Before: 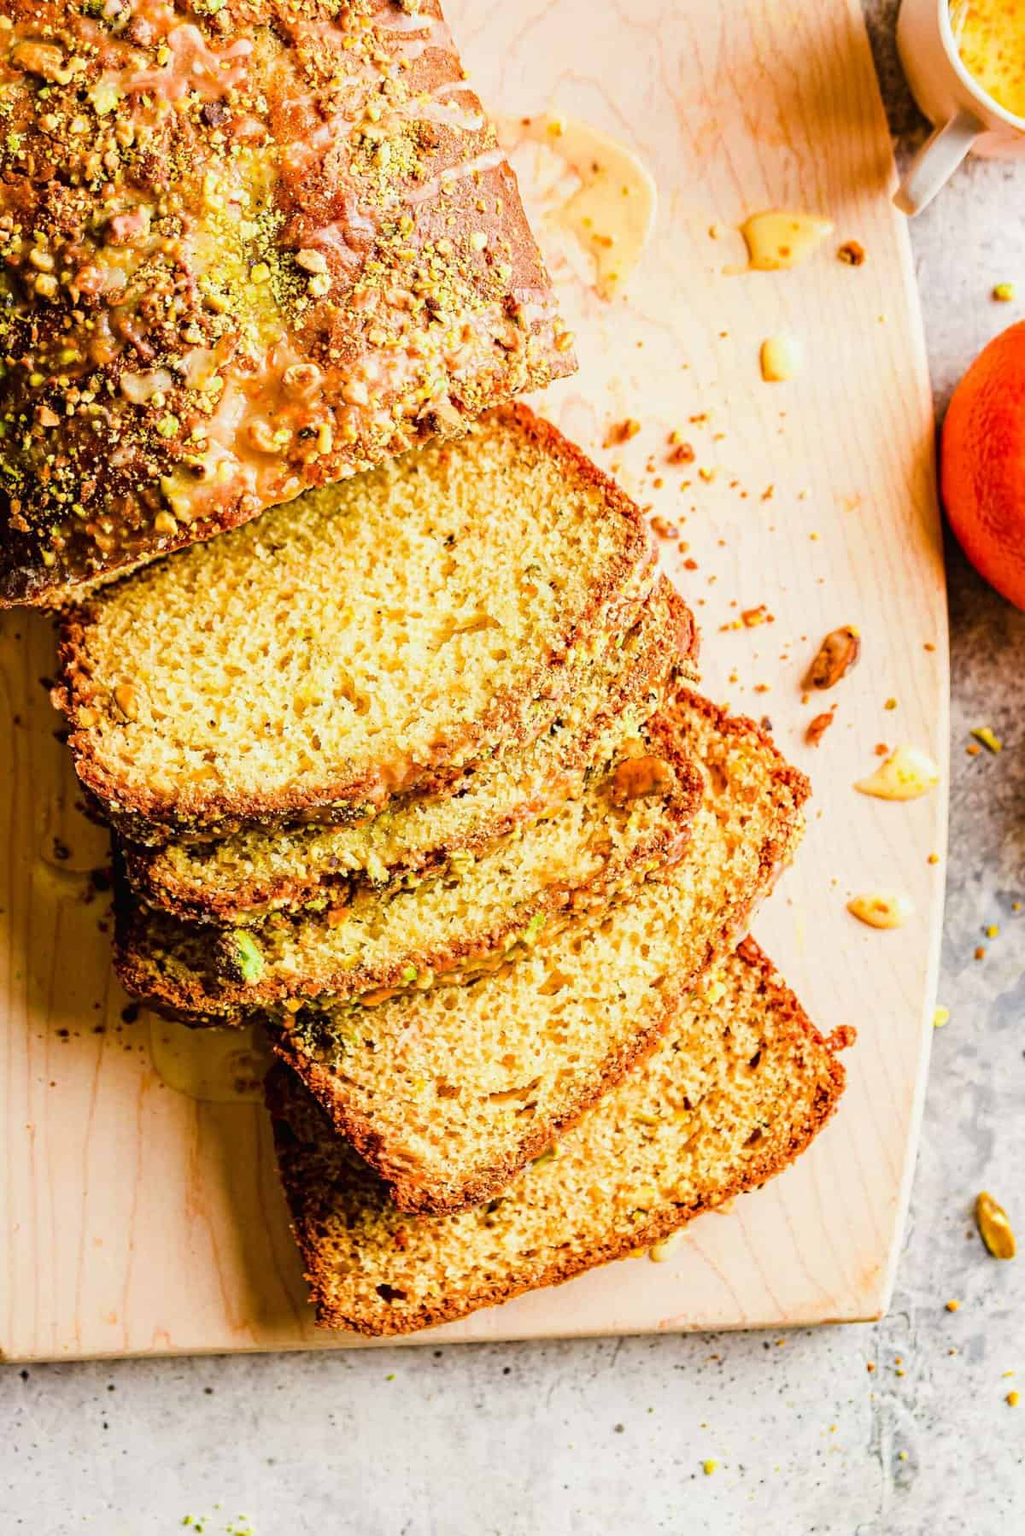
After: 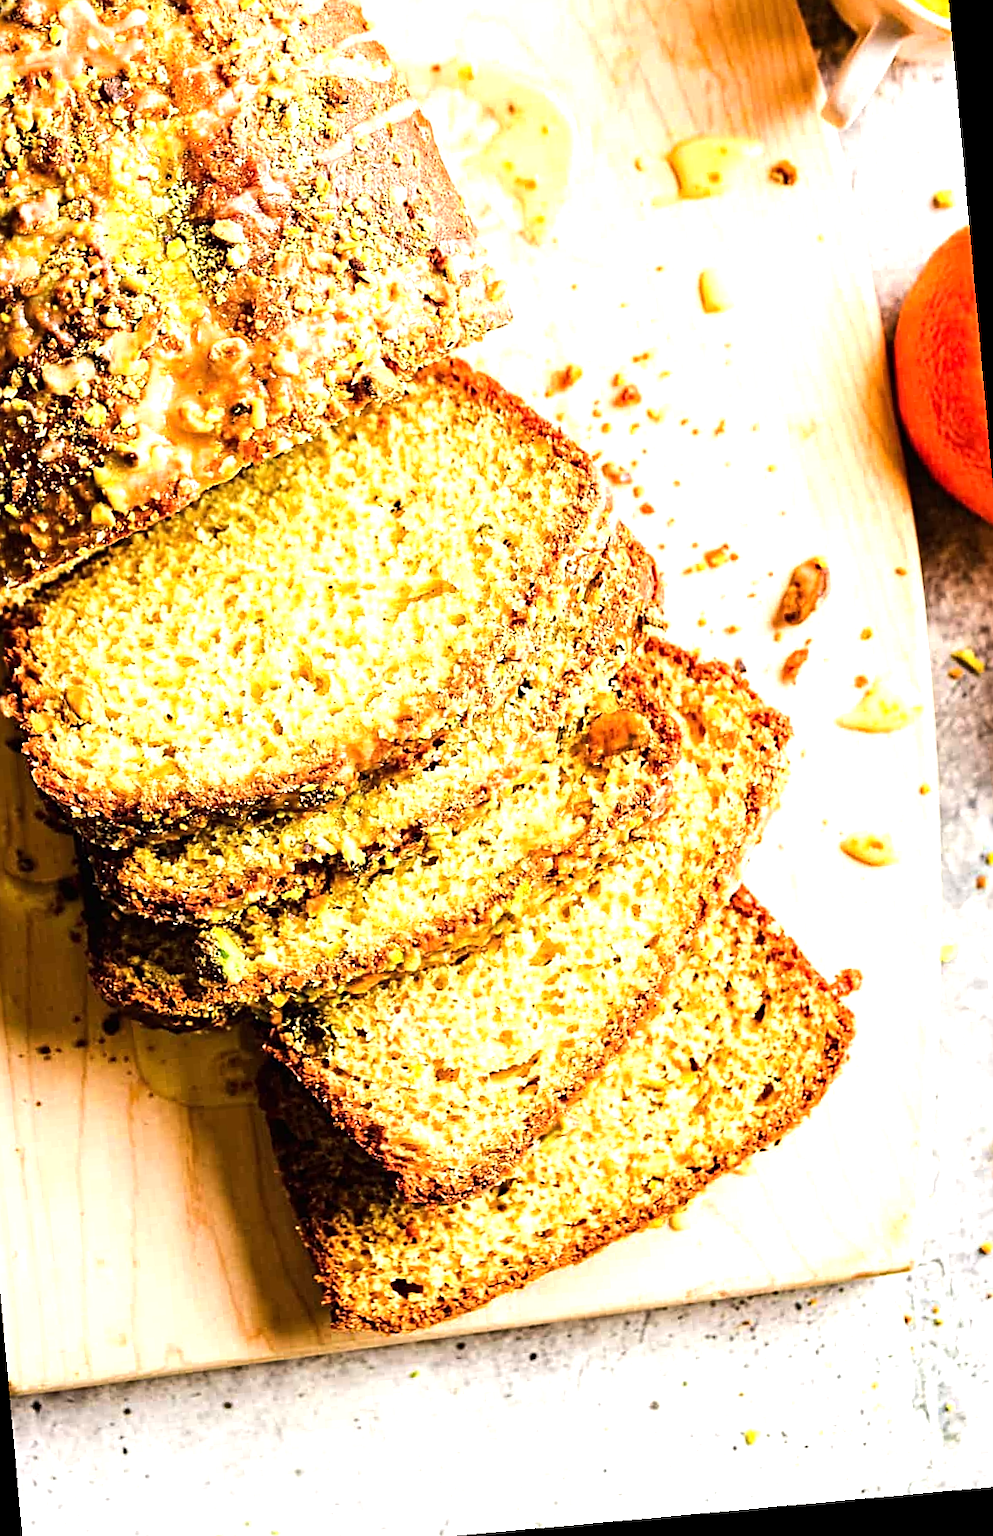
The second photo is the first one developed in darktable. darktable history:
crop: left 9.807%, top 6.259%, right 7.334%, bottom 2.177%
sharpen: on, module defaults
tone equalizer: -8 EV -0.75 EV, -7 EV -0.7 EV, -6 EV -0.6 EV, -5 EV -0.4 EV, -3 EV 0.4 EV, -2 EV 0.6 EV, -1 EV 0.7 EV, +0 EV 0.75 EV, edges refinement/feathering 500, mask exposure compensation -1.57 EV, preserve details no
rotate and perspective: rotation -5.2°, automatic cropping off
exposure: exposure 0.127 EV, compensate highlight preservation false
